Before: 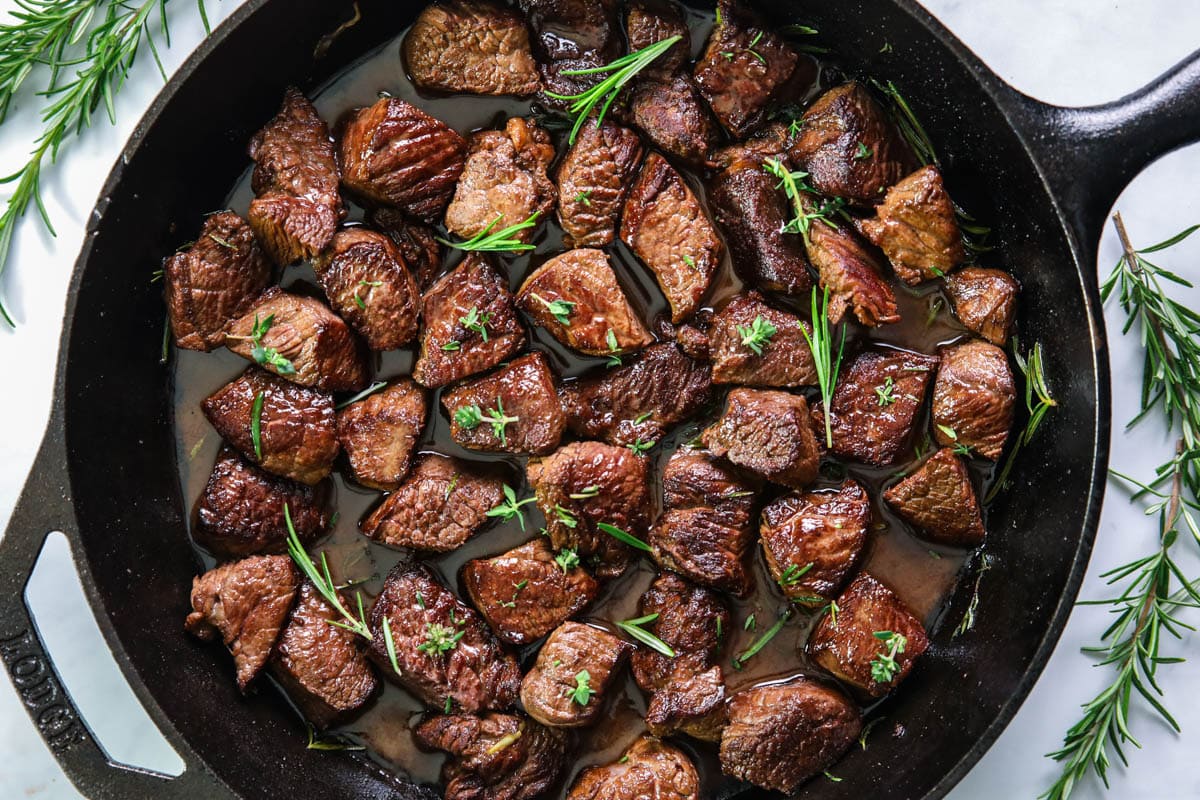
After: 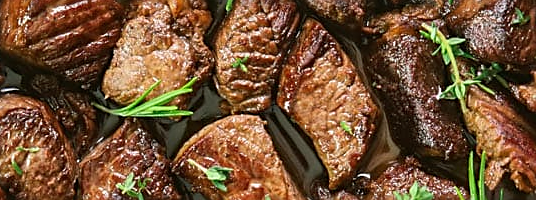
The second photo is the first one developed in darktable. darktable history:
sharpen: on, module defaults
color balance: mode lift, gamma, gain (sRGB), lift [1.04, 1, 1, 0.97], gamma [1.01, 1, 1, 0.97], gain [0.96, 1, 1, 0.97]
crop: left 28.64%, top 16.832%, right 26.637%, bottom 58.055%
